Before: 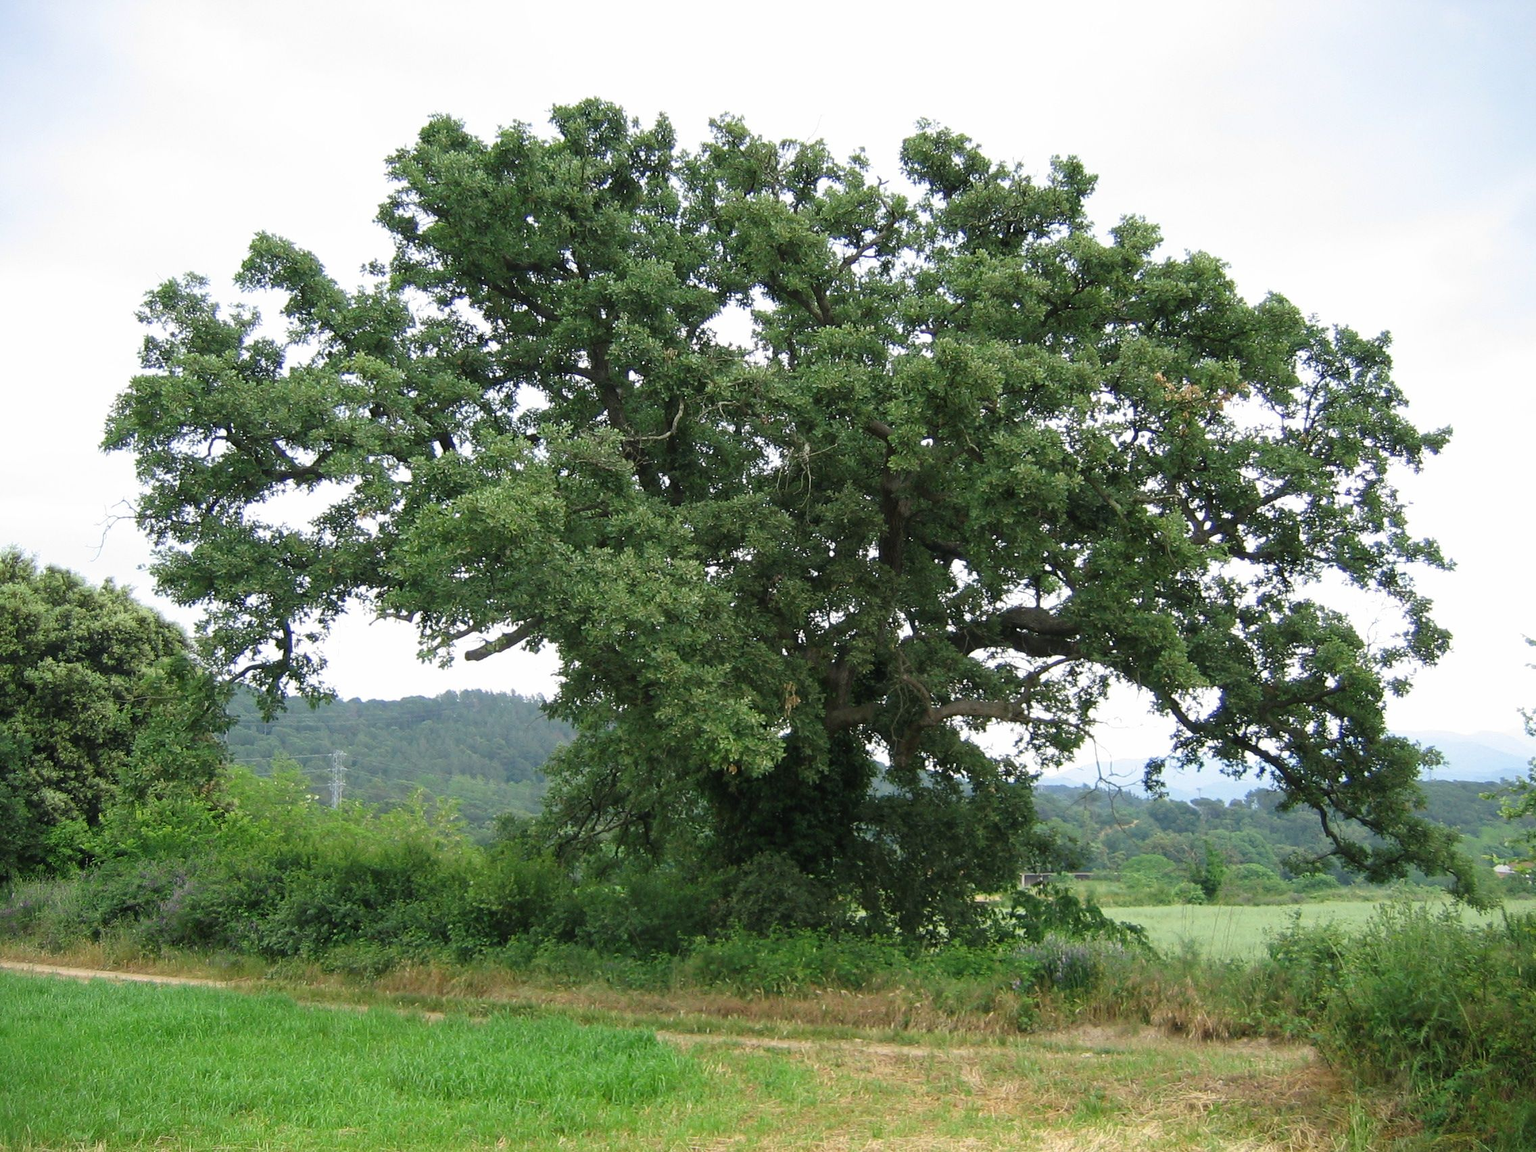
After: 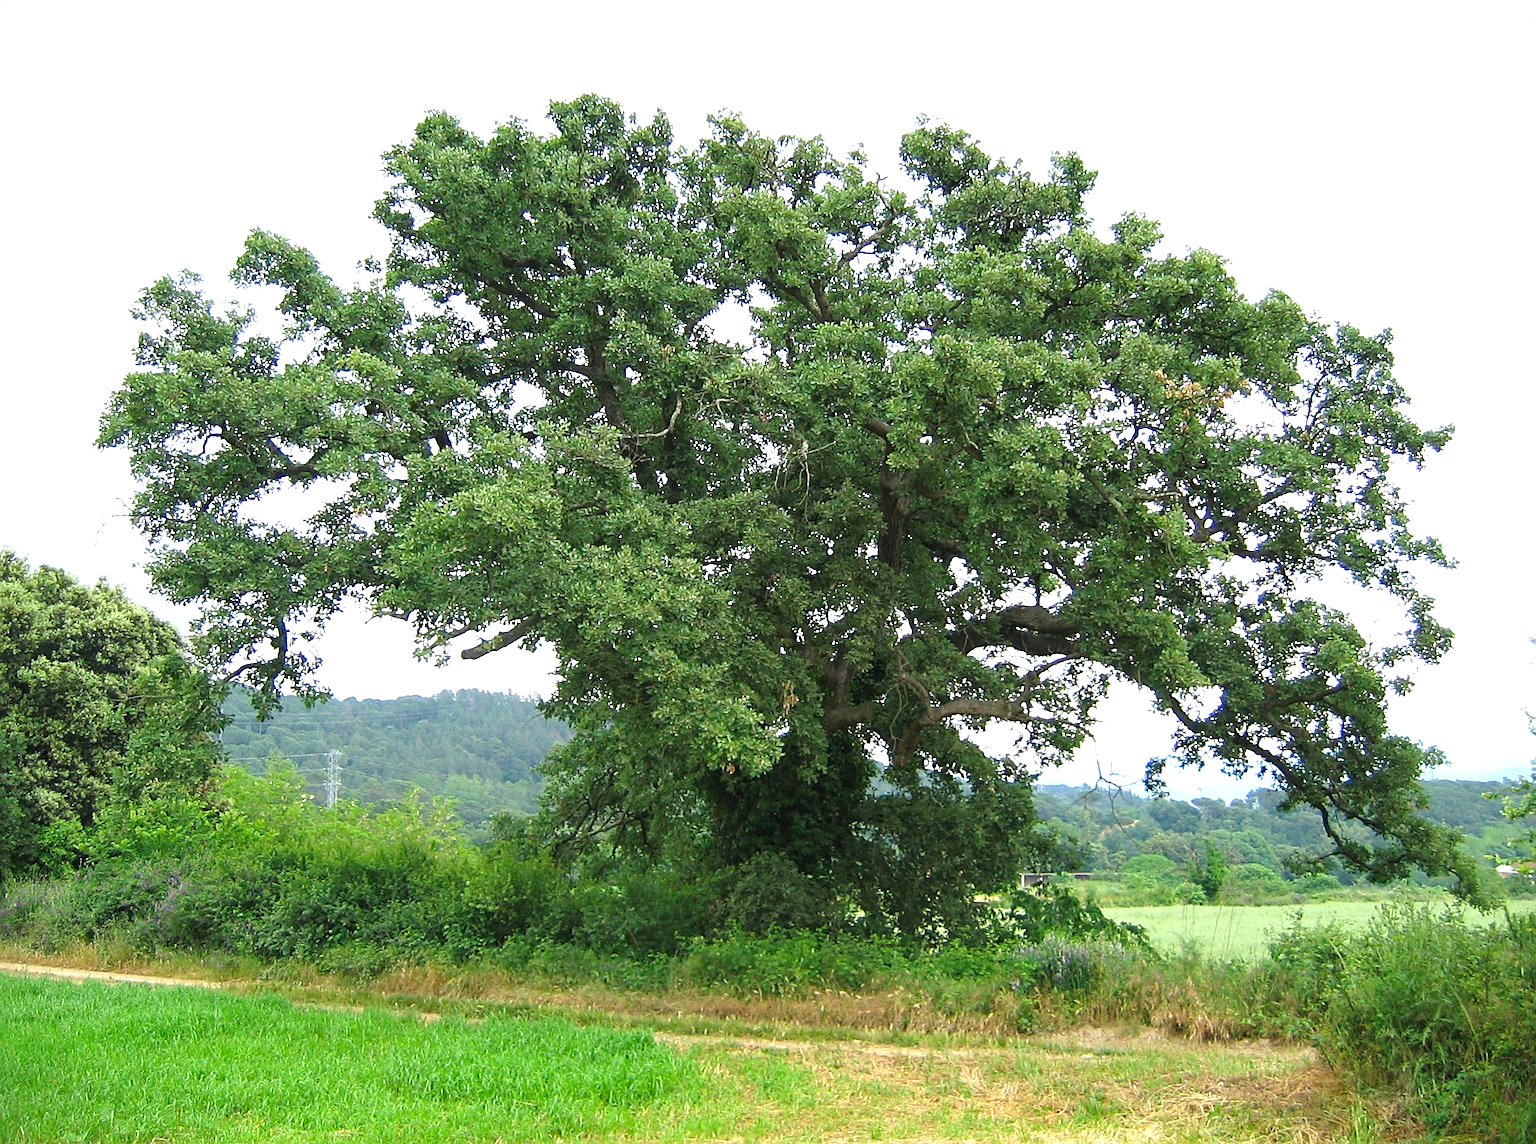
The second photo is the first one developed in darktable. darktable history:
exposure: black level correction 0, exposure 0.701 EV, compensate highlight preservation false
crop: left 0.461%, top 0.503%, right 0.127%, bottom 0.699%
contrast brightness saturation: saturation 0.125
haze removal: compatibility mode true, adaptive false
sharpen: on, module defaults
